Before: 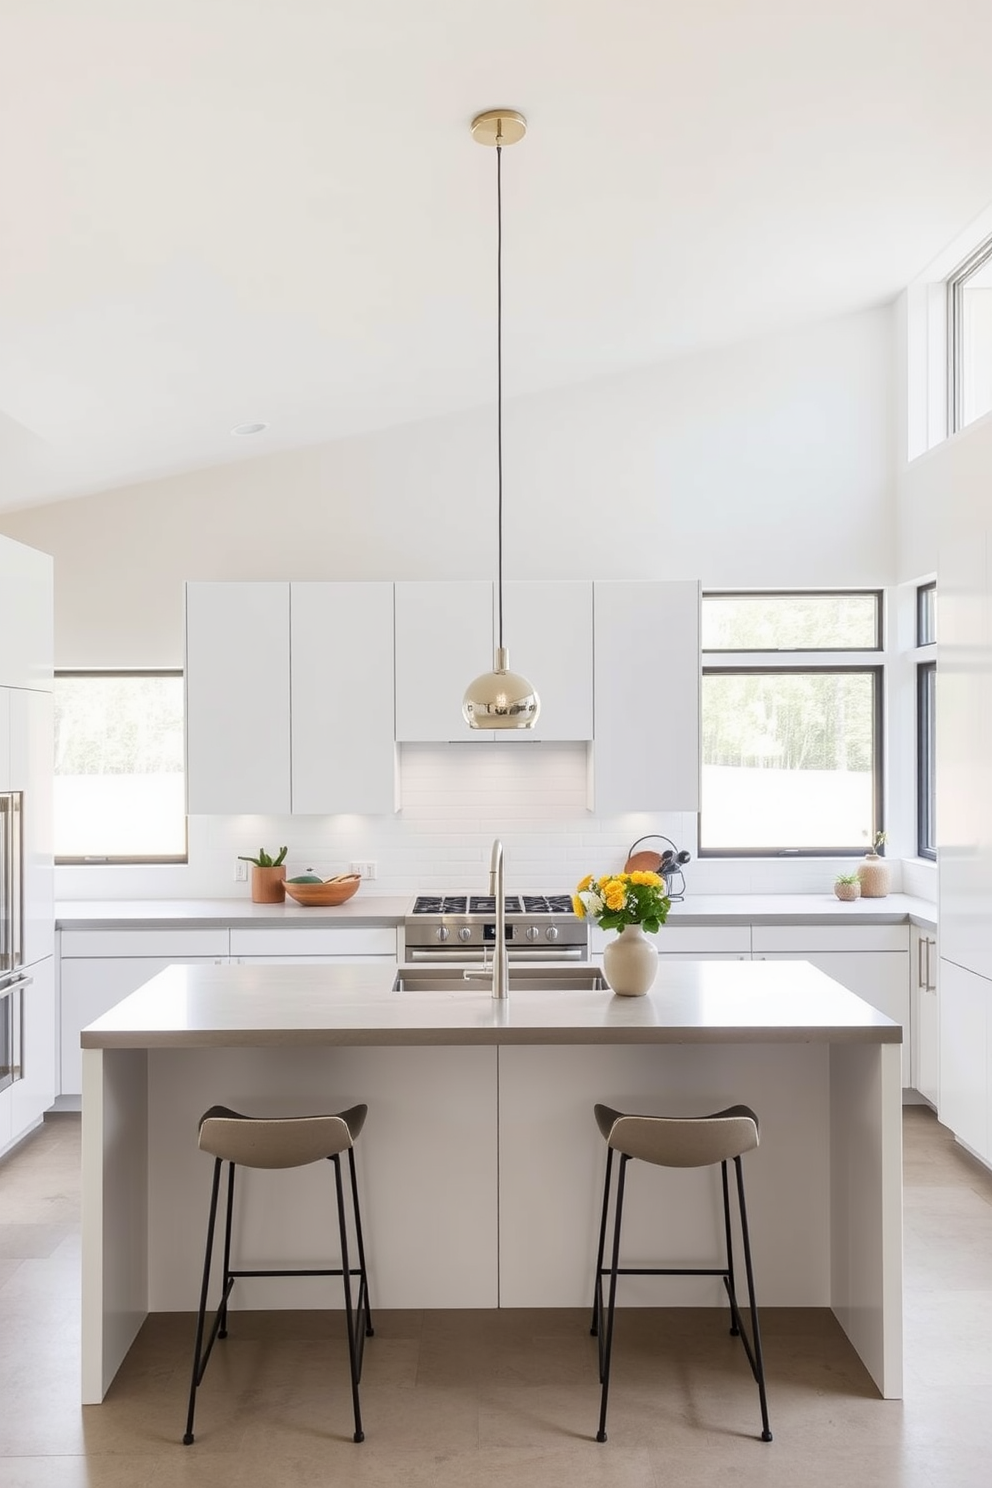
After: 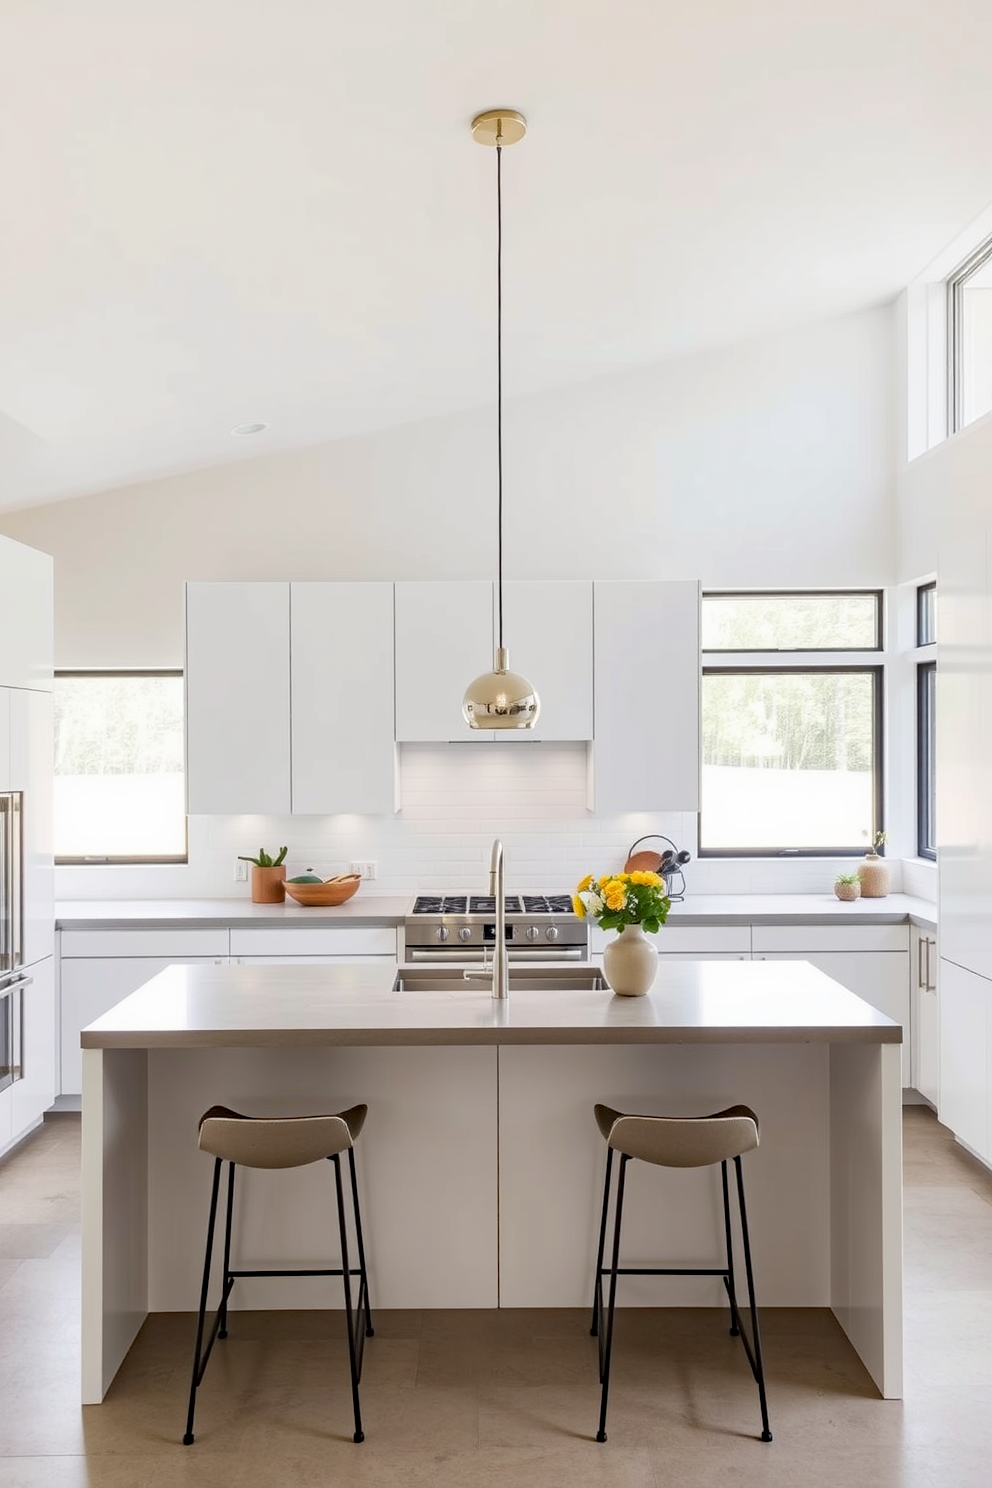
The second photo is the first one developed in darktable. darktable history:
haze removal: strength 0.285, distance 0.246, compatibility mode true, adaptive false
